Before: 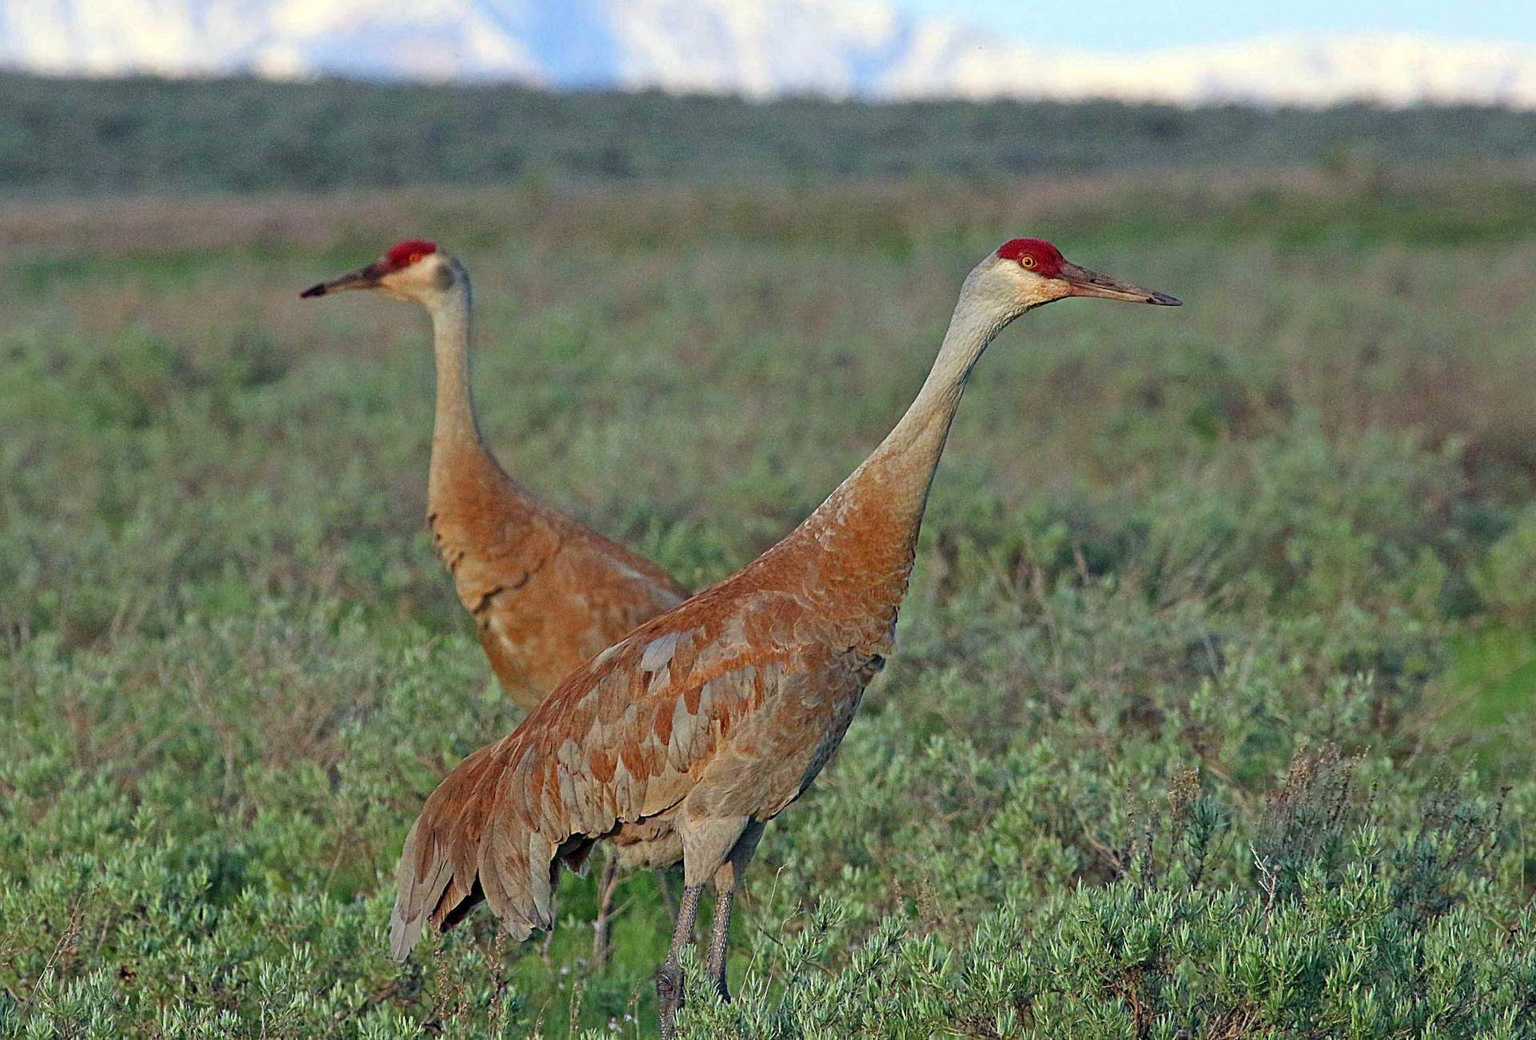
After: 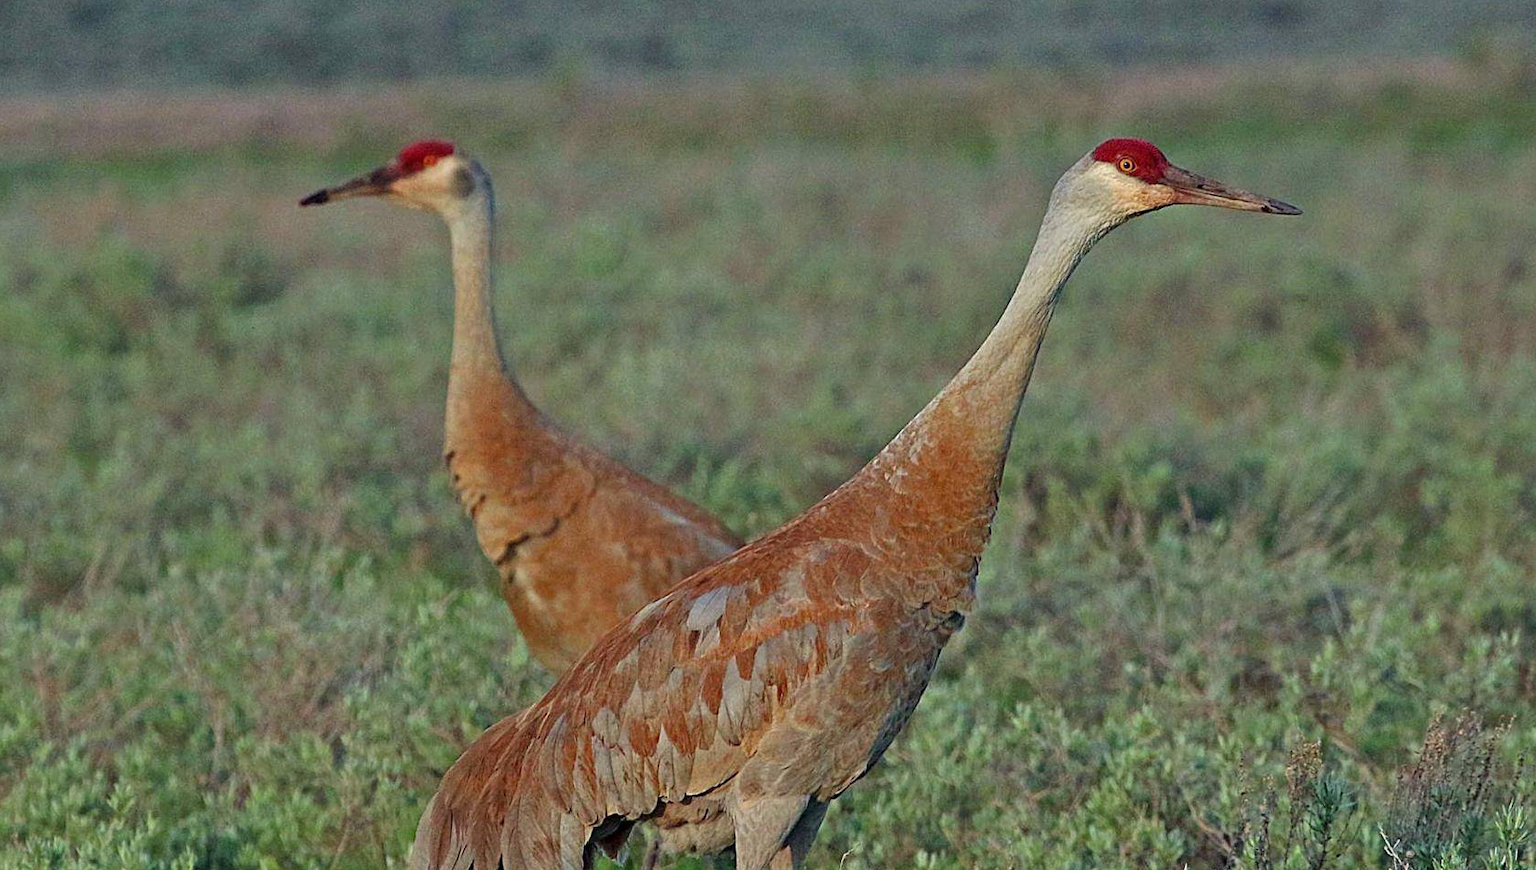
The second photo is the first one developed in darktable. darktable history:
exposure: compensate highlight preservation false
crop and rotate: left 2.425%, top 11.305%, right 9.6%, bottom 15.08%
shadows and highlights: shadows 19.13, highlights -83.41, soften with gaussian
